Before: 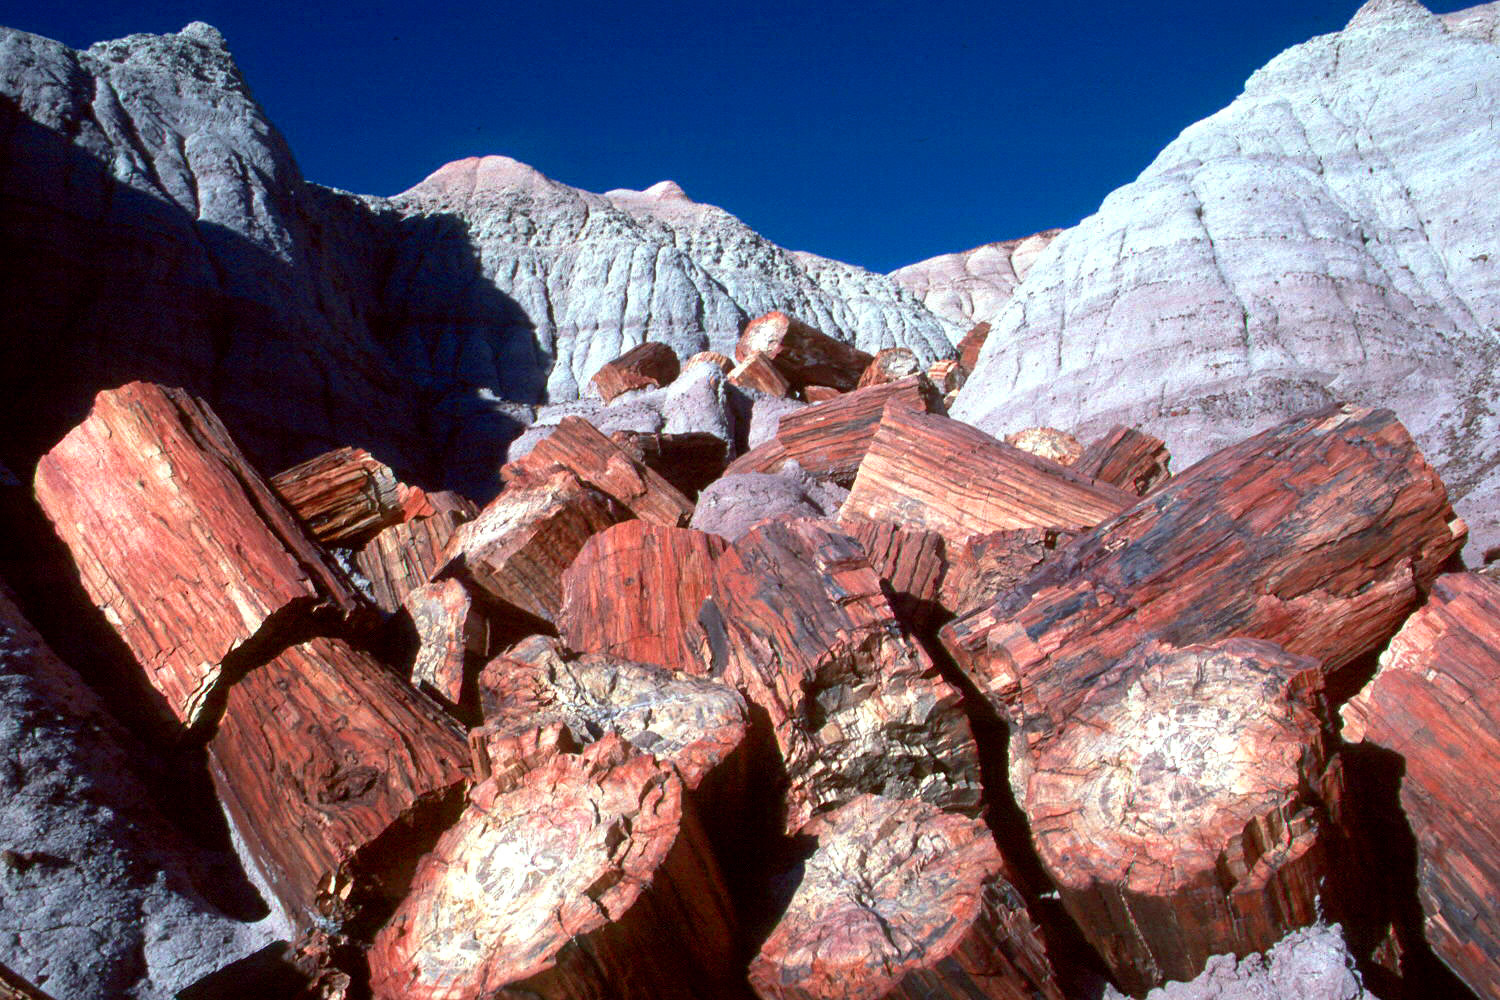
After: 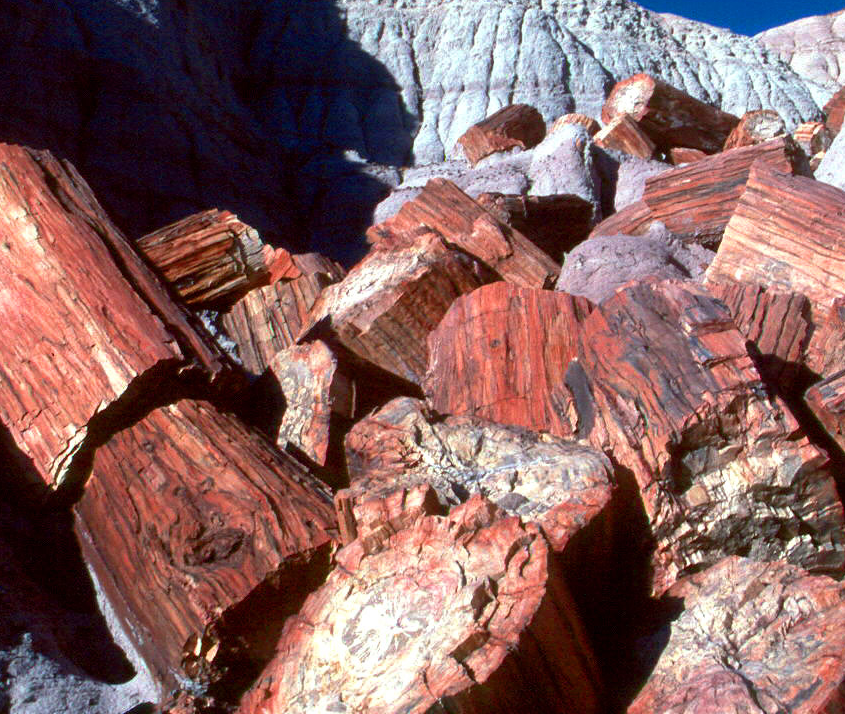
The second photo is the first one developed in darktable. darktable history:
rotate and perspective: automatic cropping off
white balance: emerald 1
crop: left 8.966%, top 23.852%, right 34.699%, bottom 4.703%
